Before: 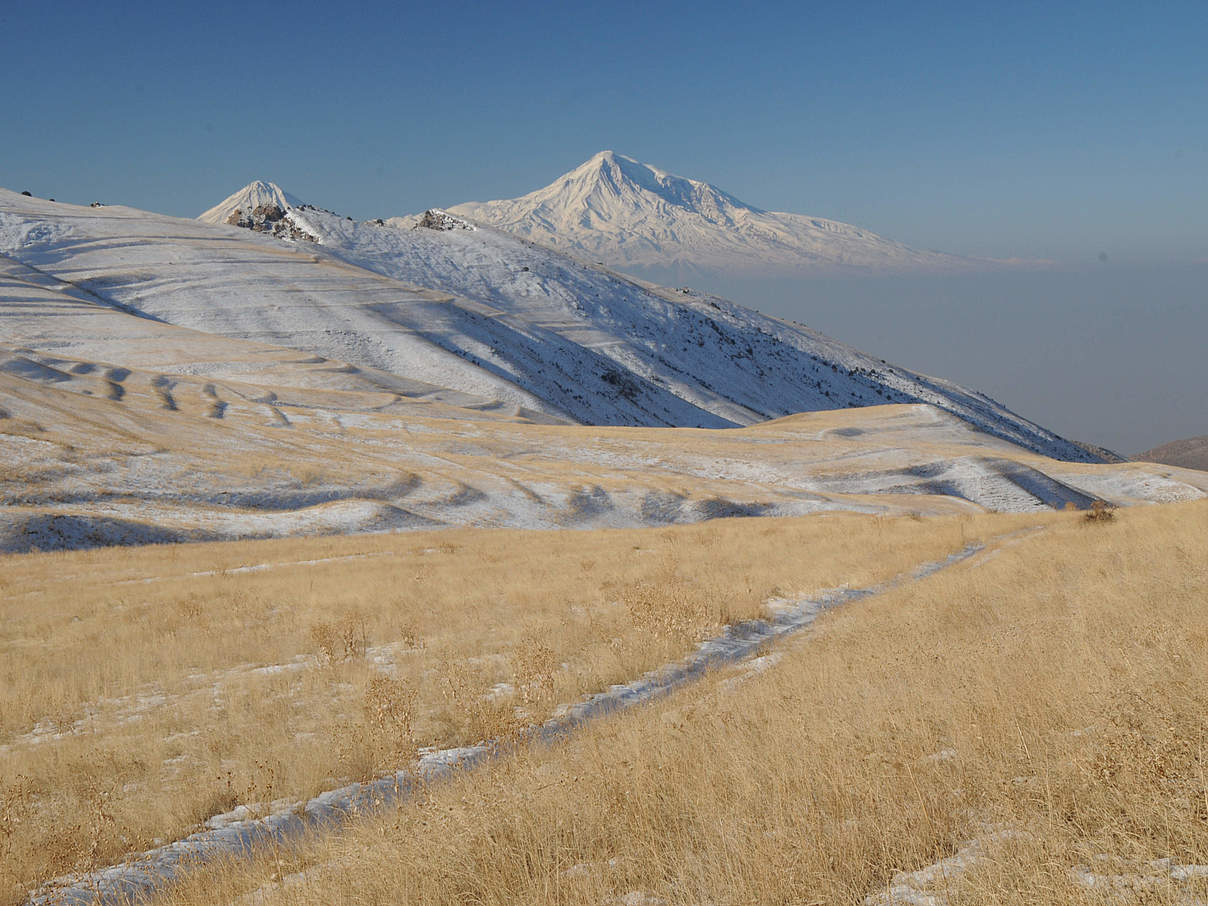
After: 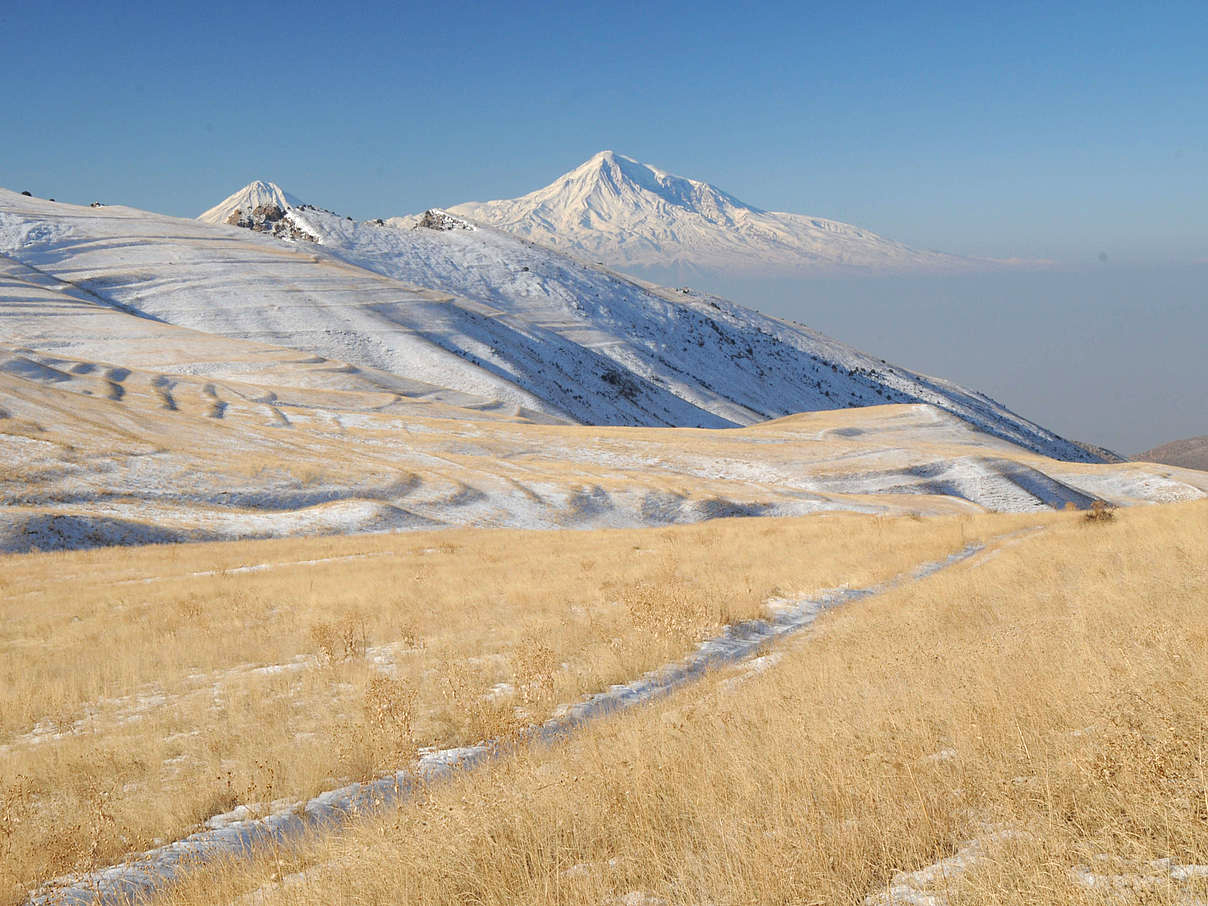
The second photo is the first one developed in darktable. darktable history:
color balance rgb: perceptual saturation grading › global saturation 0.137%, perceptual brilliance grading › global brilliance 9.895%, perceptual brilliance grading › shadows 15.806%
levels: black 0.087%, levels [0.016, 0.492, 0.969]
